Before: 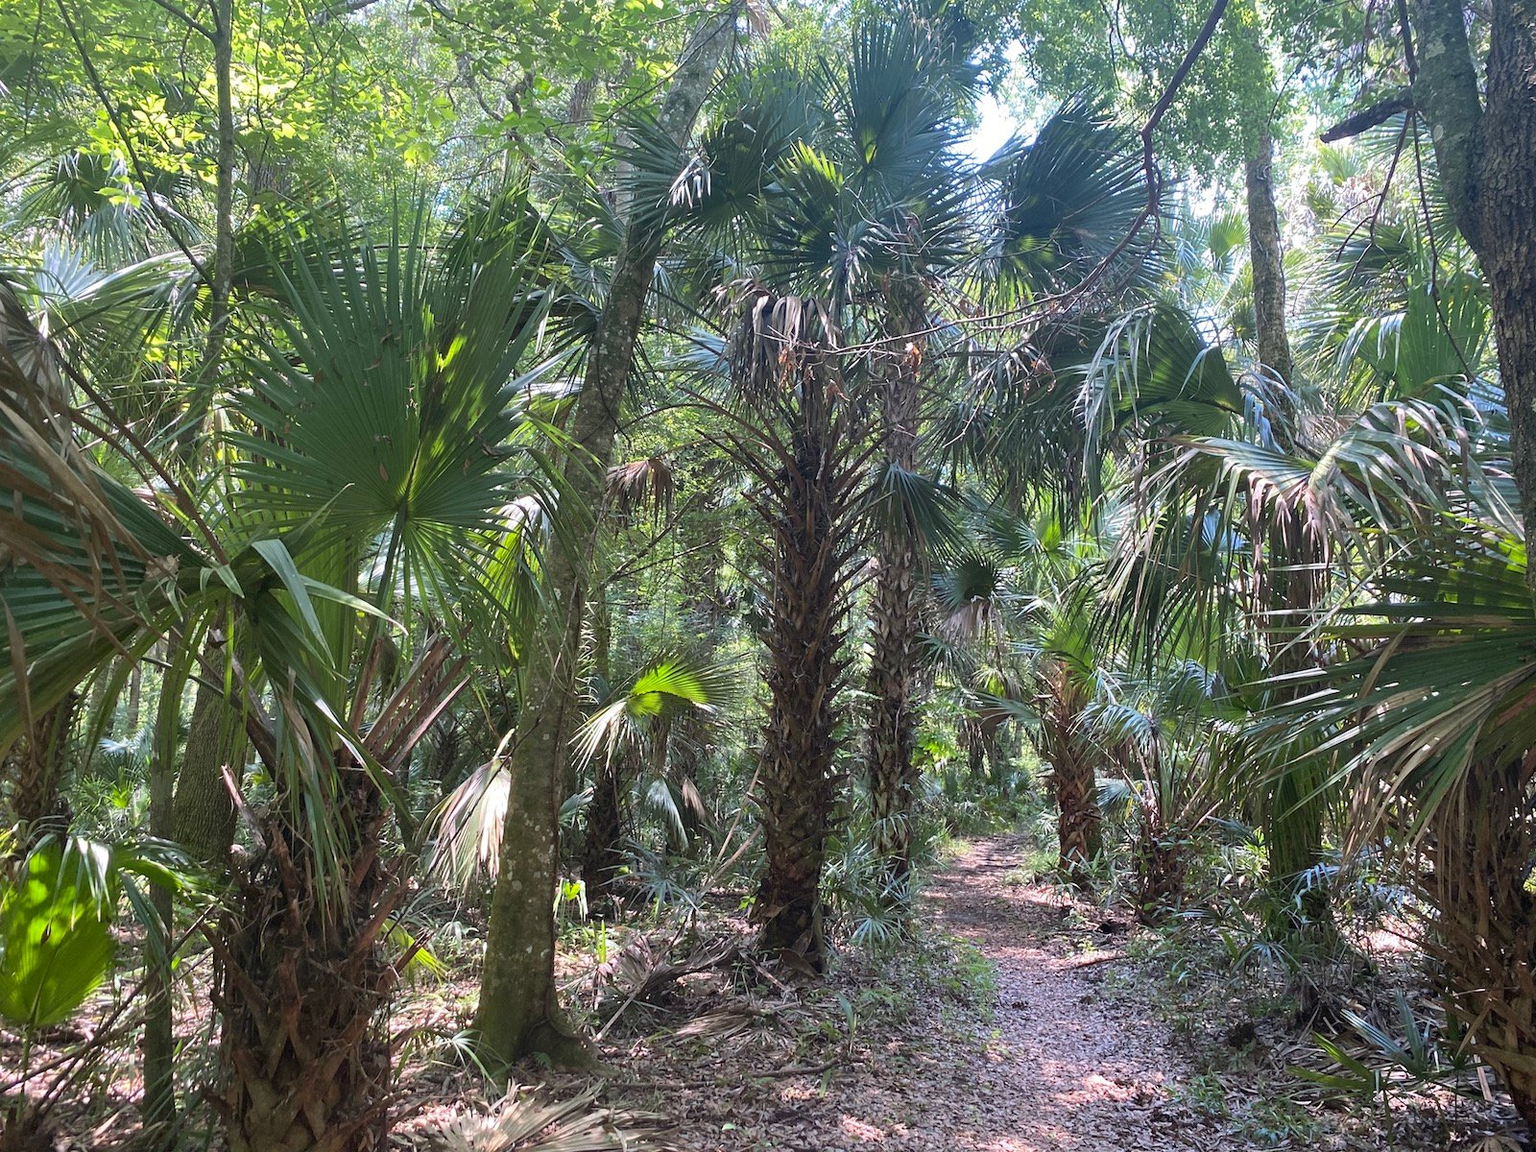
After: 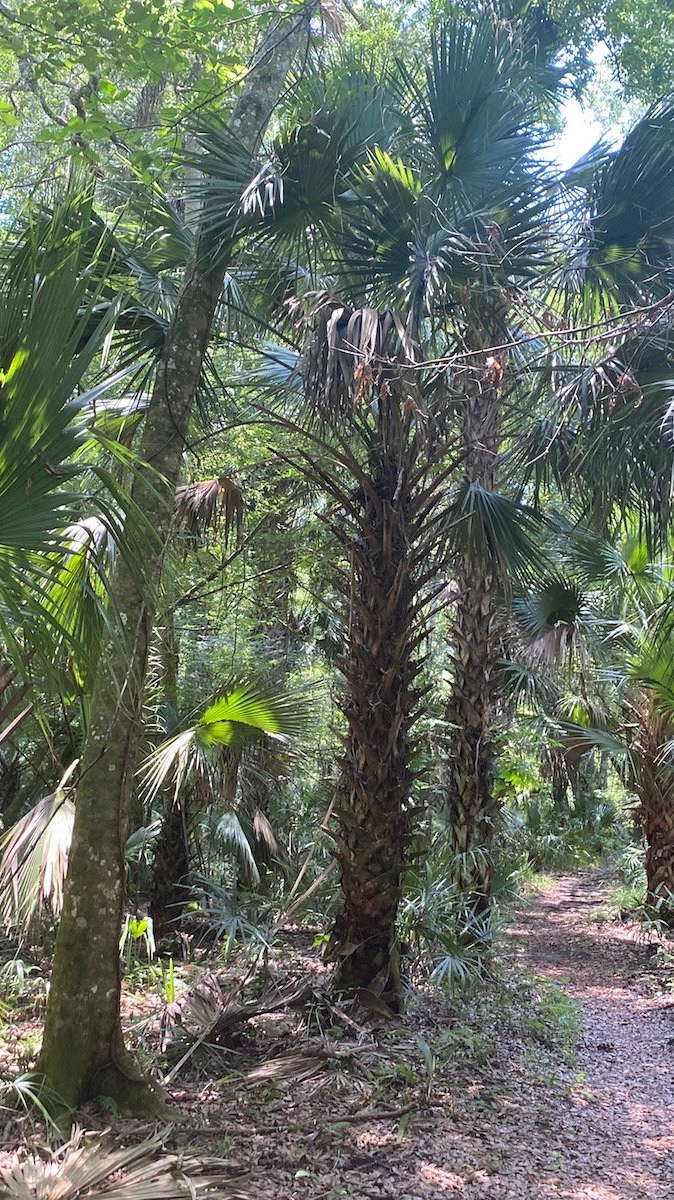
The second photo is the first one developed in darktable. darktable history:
crop: left 28.583%, right 29.231%
vignetting: fall-off start 100%, brightness 0.05, saturation 0
